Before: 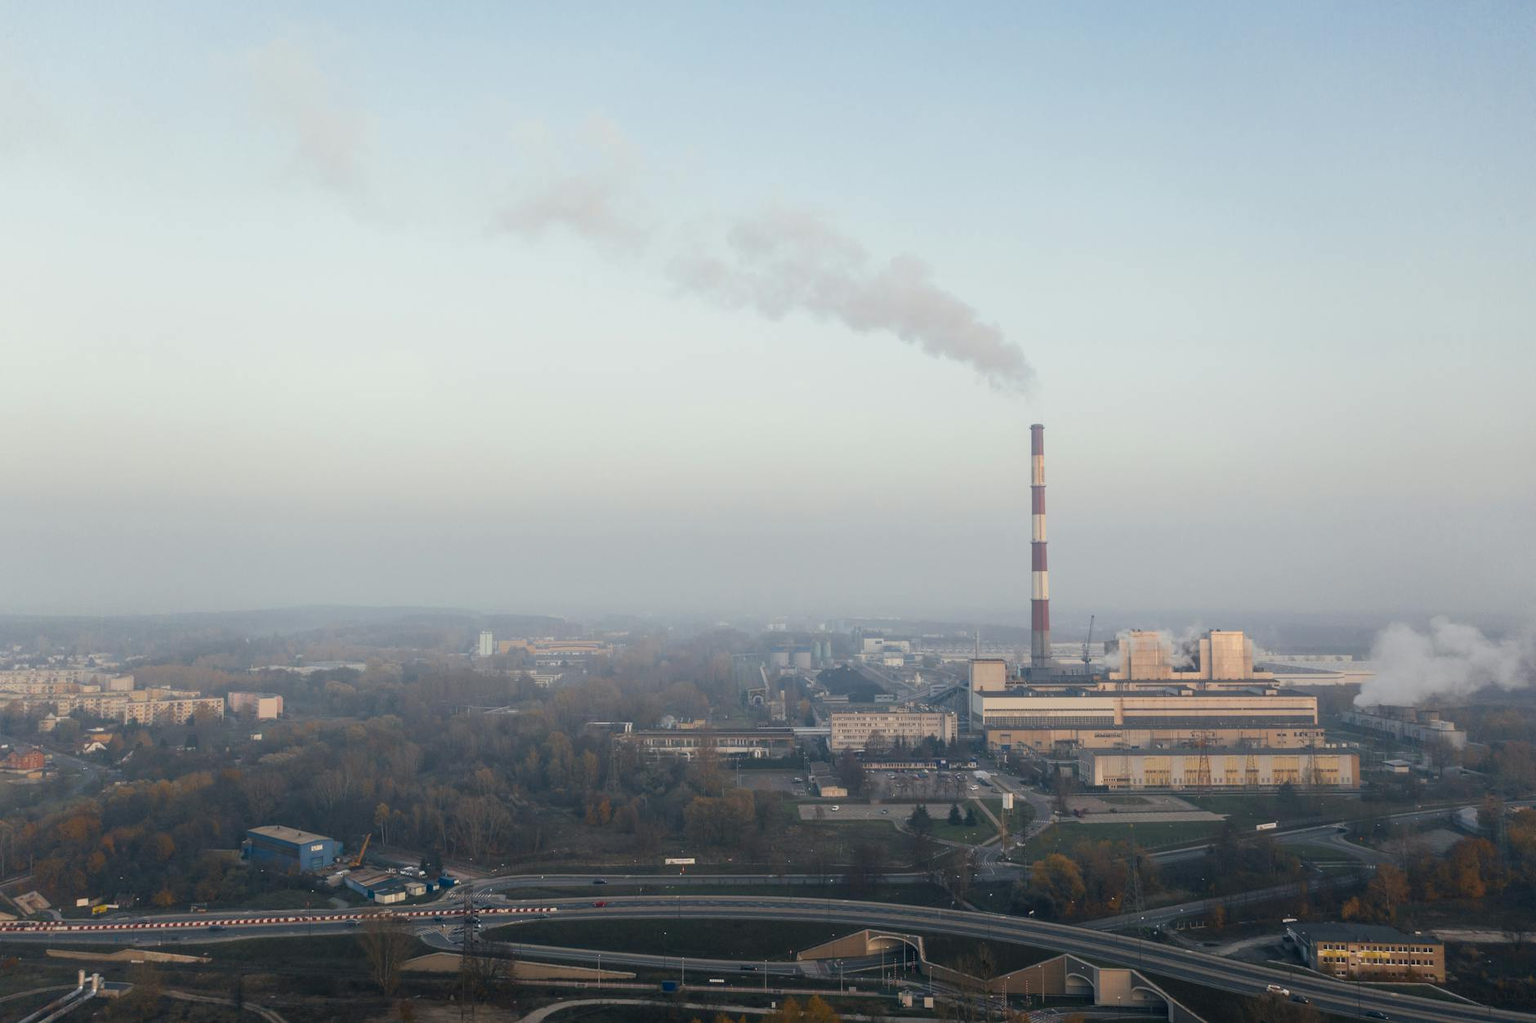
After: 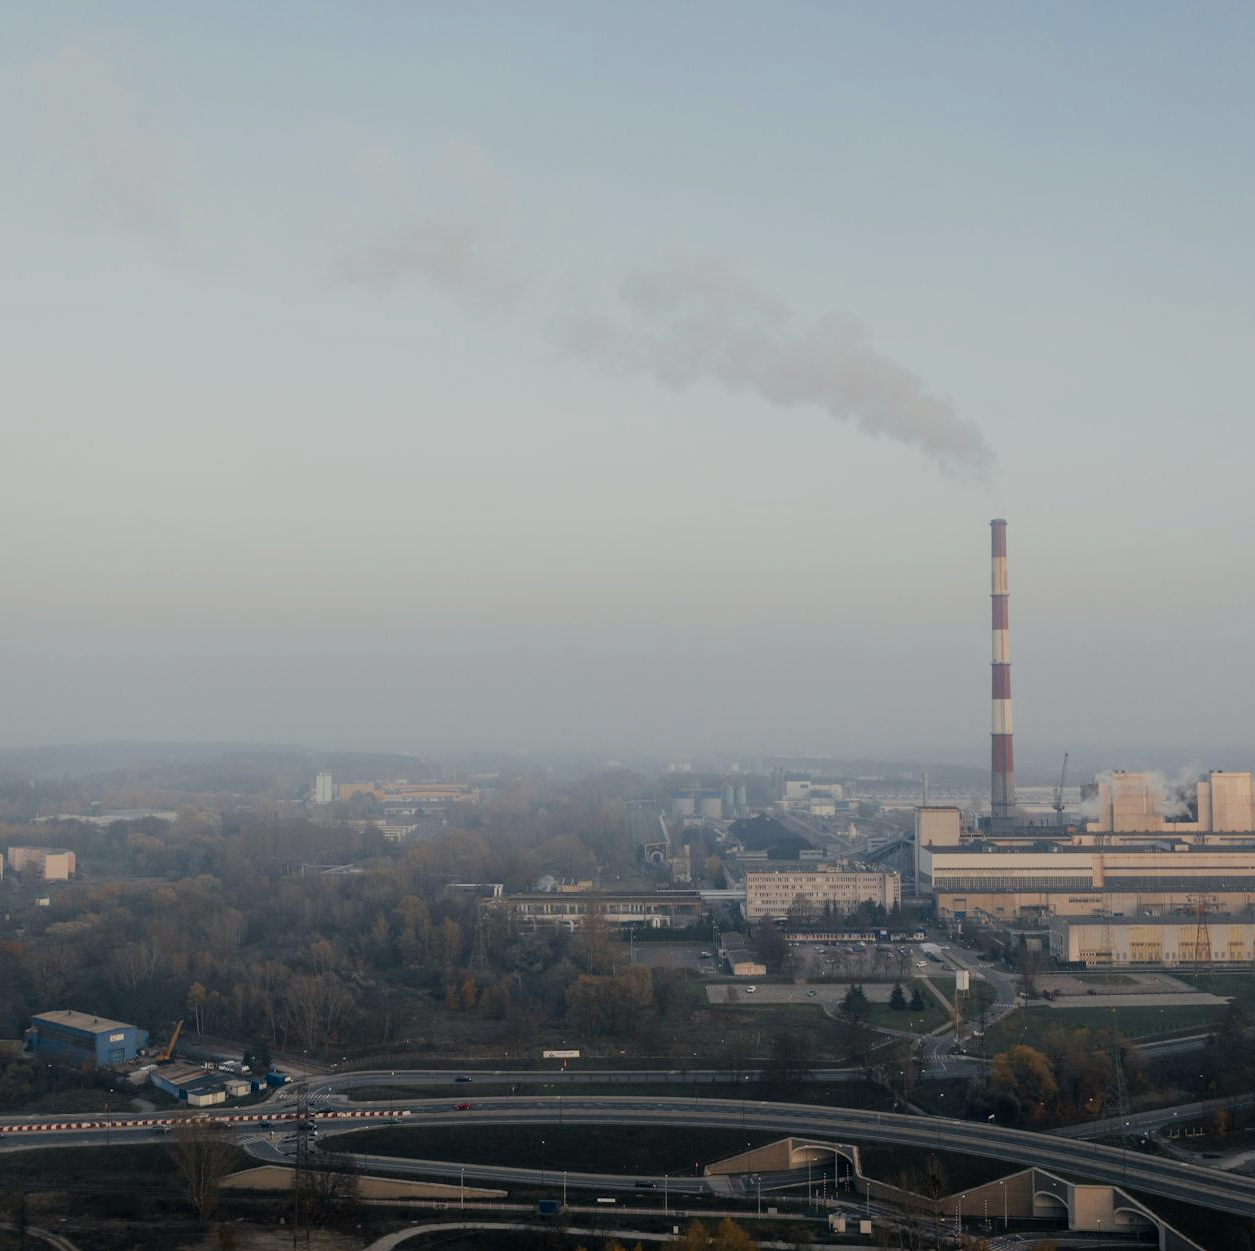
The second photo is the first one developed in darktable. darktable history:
crop and rotate: left 14.433%, right 18.786%
exposure: exposure -0.209 EV, compensate exposure bias true, compensate highlight preservation false
filmic rgb: black relative exposure -7.65 EV, white relative exposure 4.56 EV, hardness 3.61, iterations of high-quality reconstruction 10
